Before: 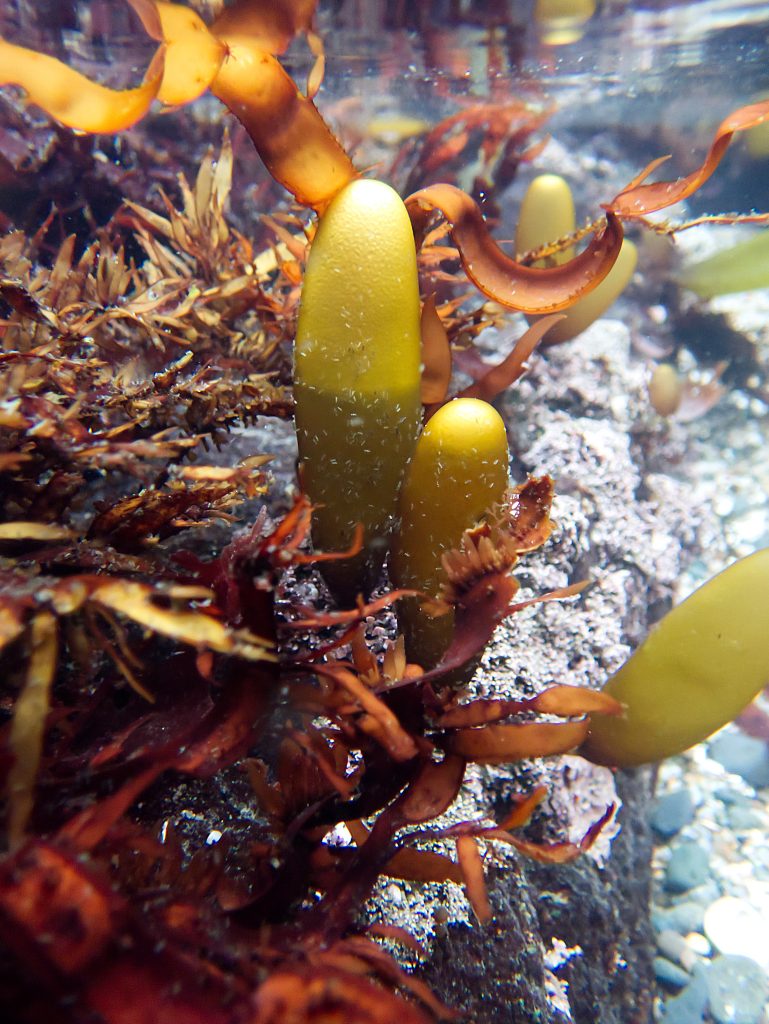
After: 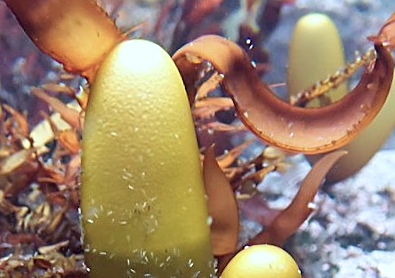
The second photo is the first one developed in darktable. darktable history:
sharpen: on, module defaults
color calibration: illuminant as shot in camera, x 0.369, y 0.376, temperature 4328.46 K, gamut compression 3
rotate and perspective: rotation -6.83°, automatic cropping off
crop: left 28.64%, top 16.832%, right 26.637%, bottom 58.055%
